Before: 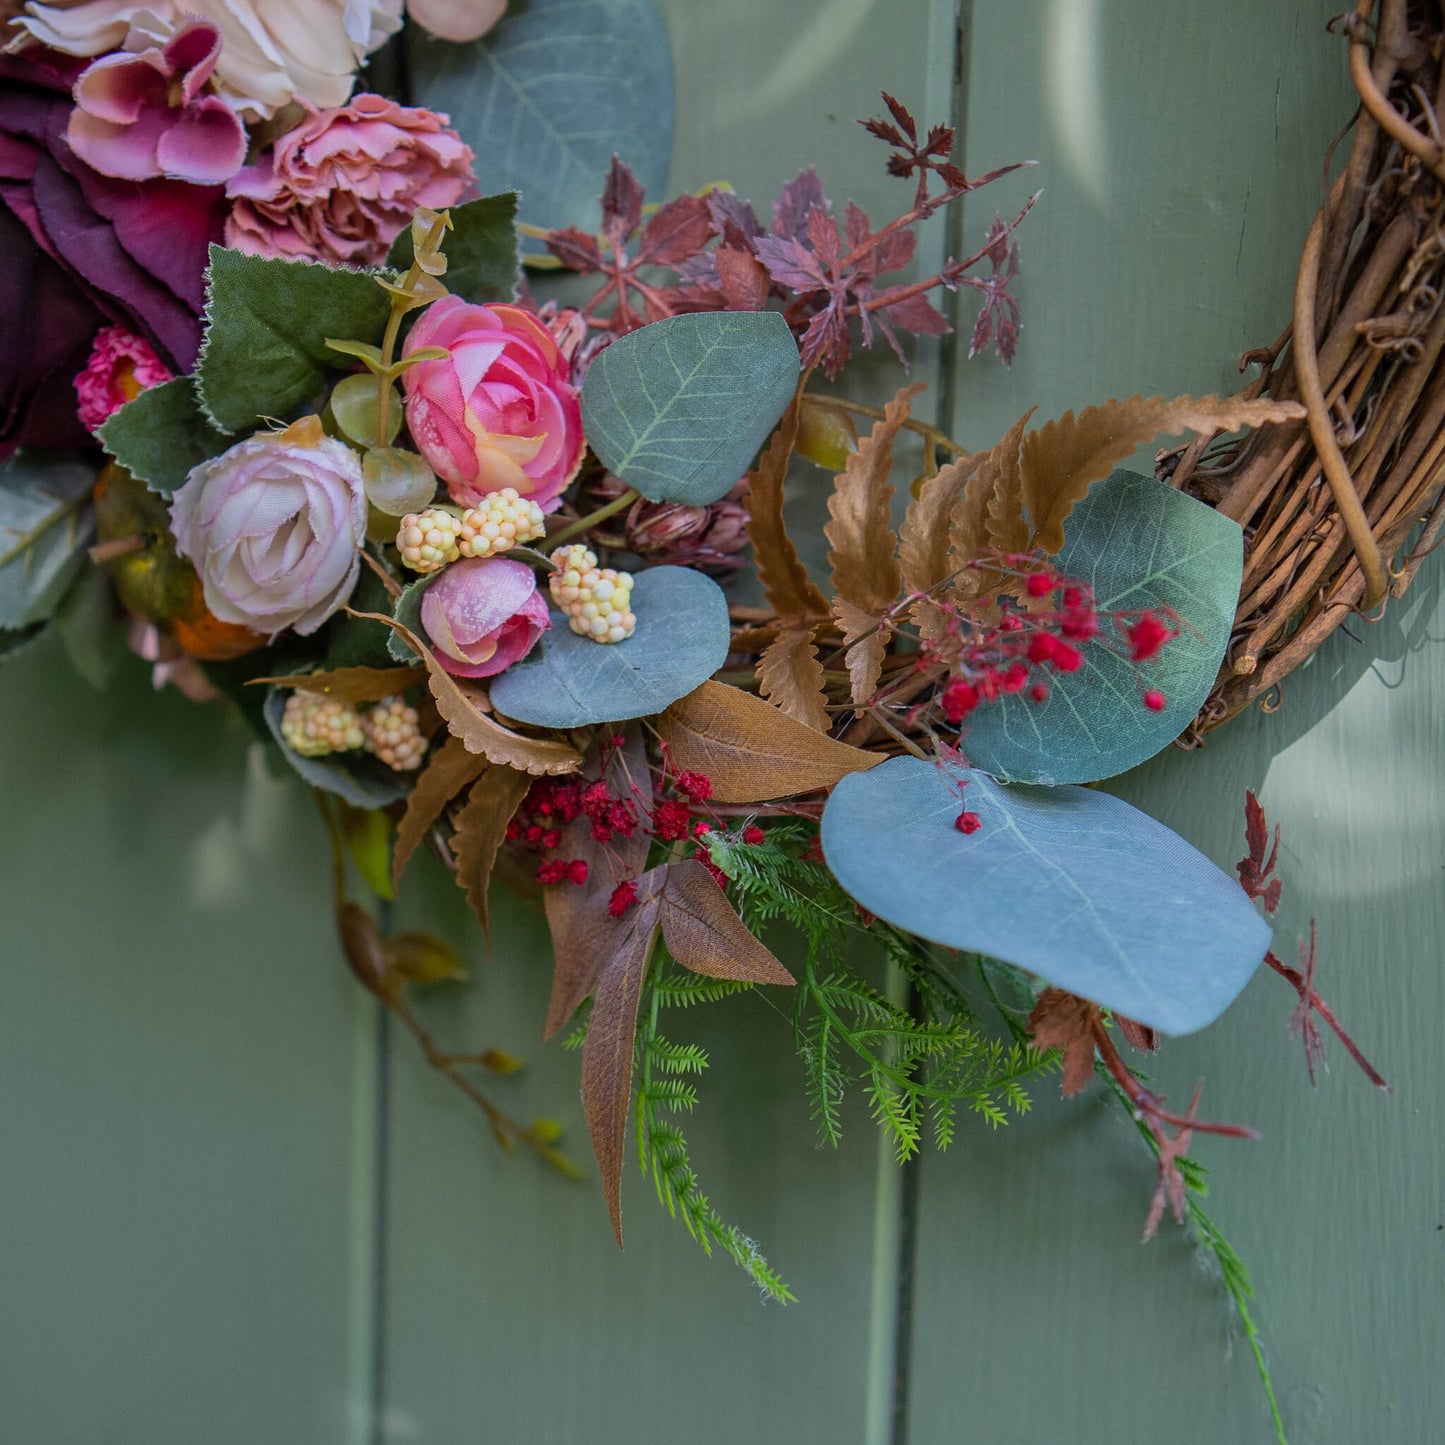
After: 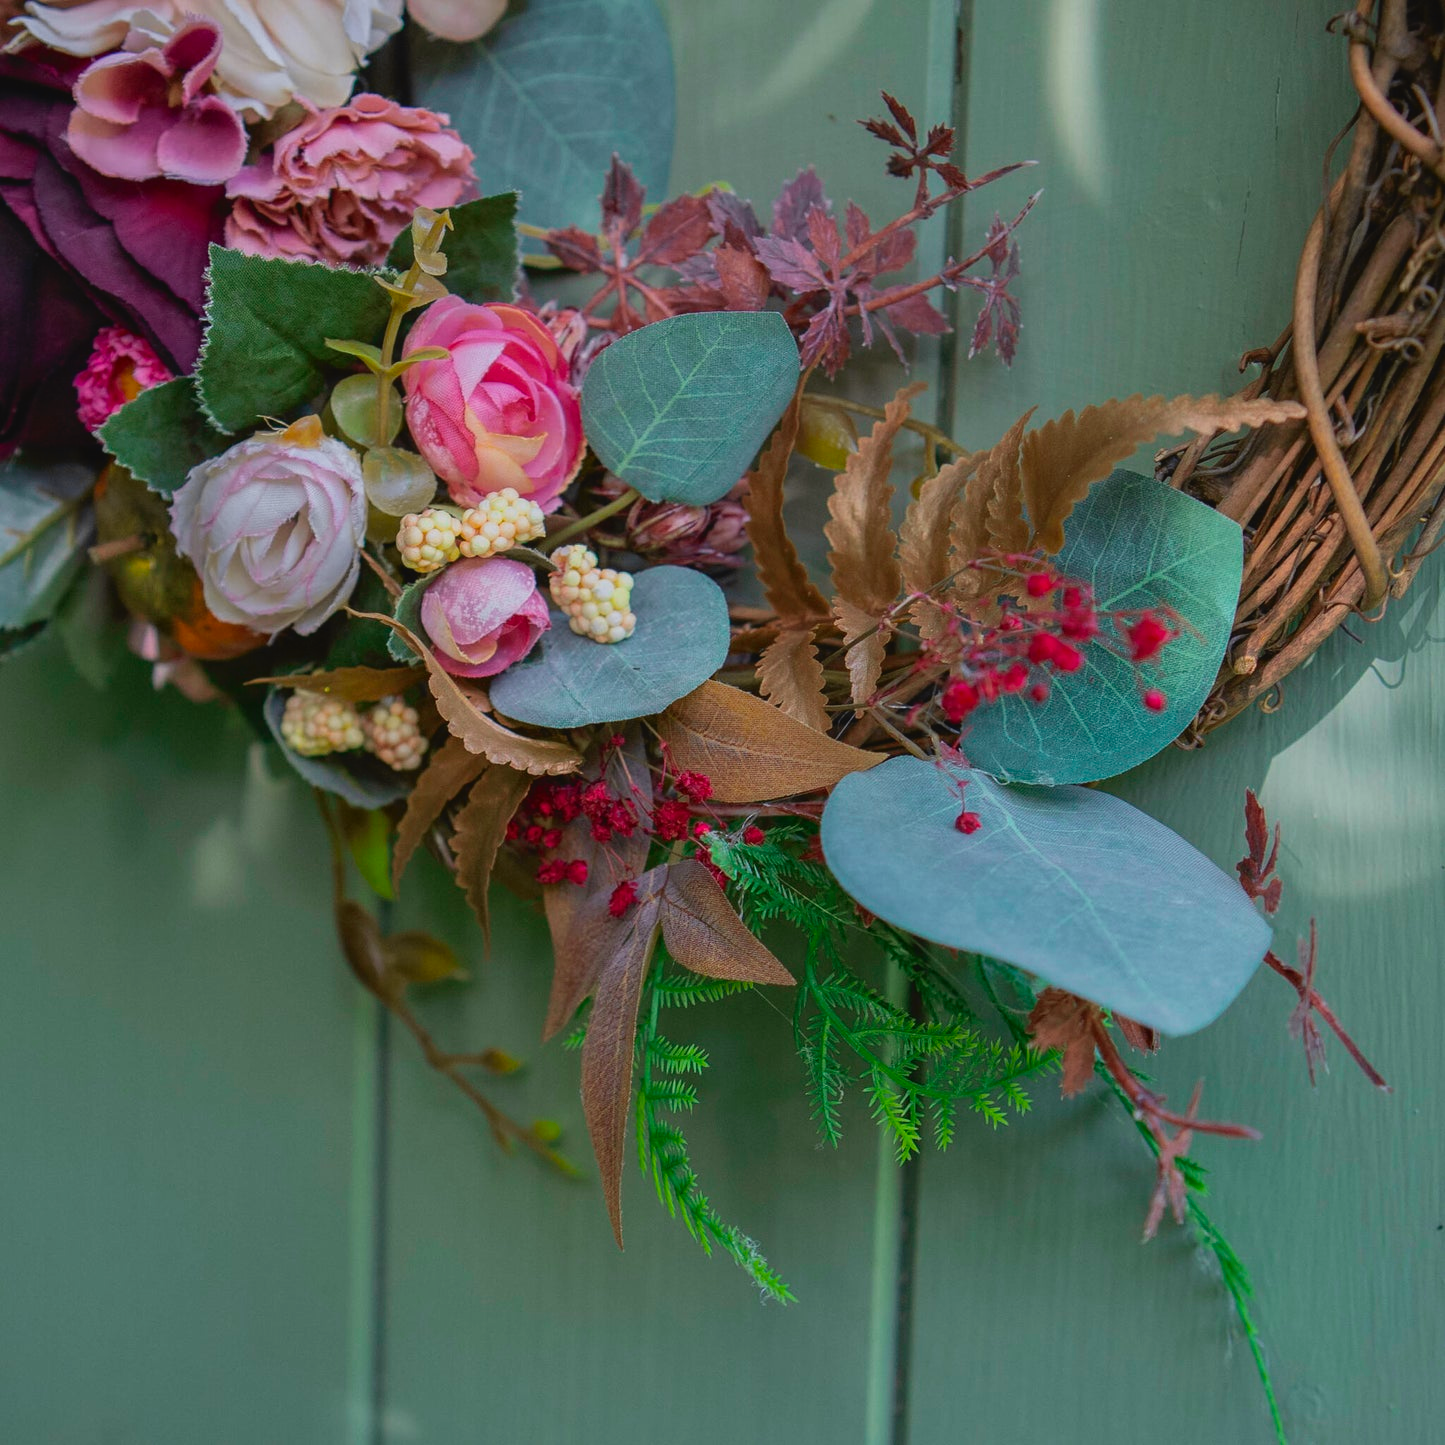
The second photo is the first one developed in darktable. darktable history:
tone curve: curves: ch0 [(0, 0.036) (0.053, 0.068) (0.211, 0.217) (0.519, 0.513) (0.847, 0.82) (0.991, 0.914)]; ch1 [(0, 0) (0.276, 0.206) (0.412, 0.353) (0.482, 0.475) (0.495, 0.5) (0.509, 0.502) (0.563, 0.57) (0.667, 0.672) (0.788, 0.809) (1, 1)]; ch2 [(0, 0) (0.438, 0.456) (0.473, 0.47) (0.503, 0.503) (0.523, 0.528) (0.562, 0.571) (0.612, 0.61) (0.679, 0.72) (1, 1)], color space Lab, independent channels, preserve colors none
